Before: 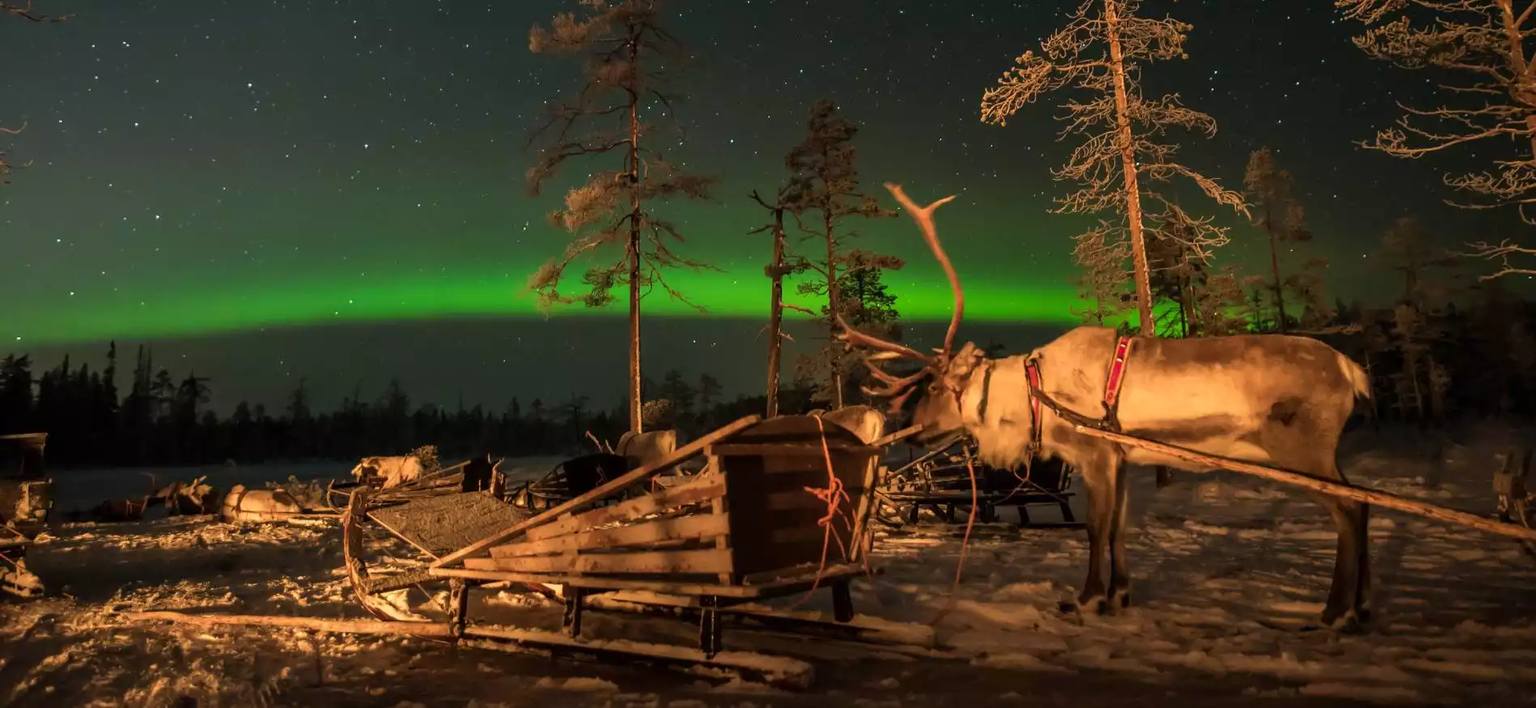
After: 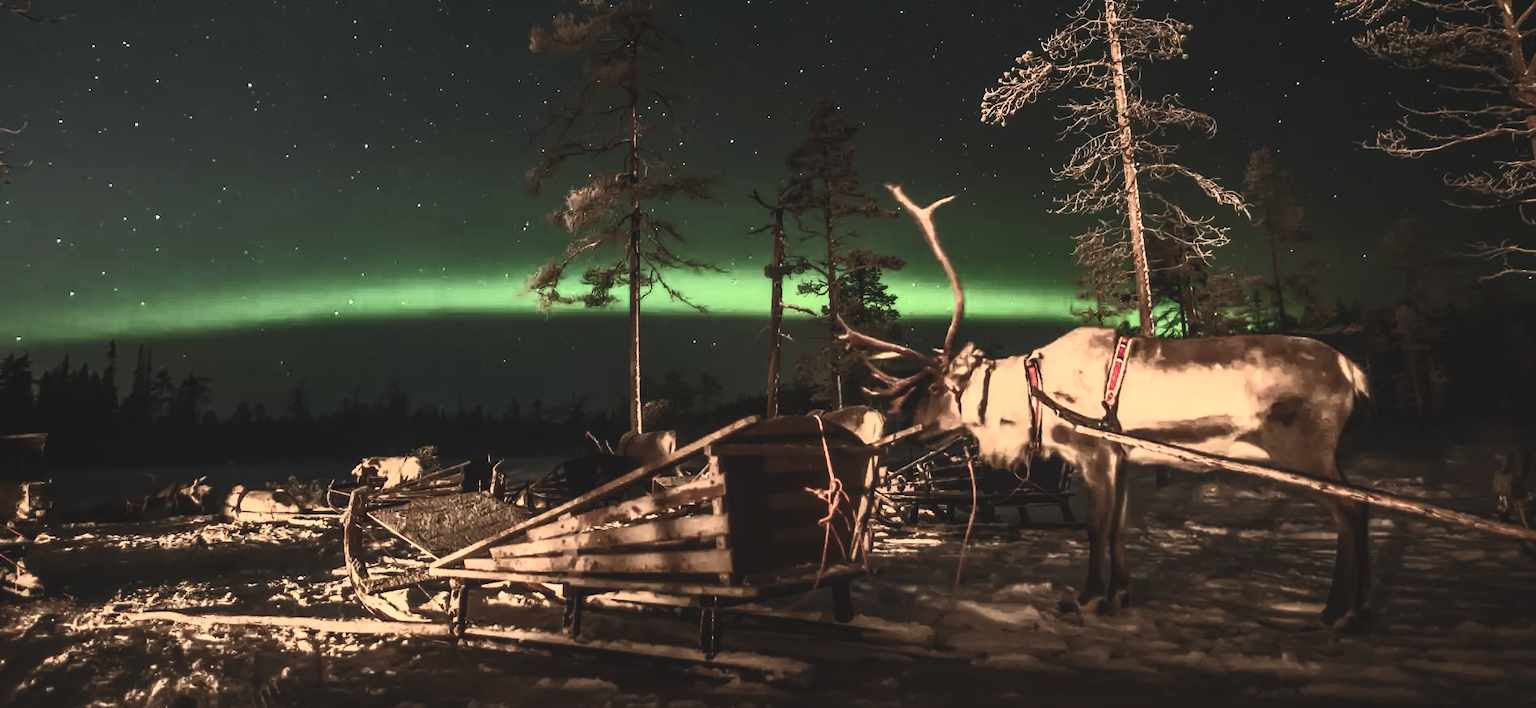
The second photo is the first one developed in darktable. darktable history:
tone equalizer: -8 EV -0.417 EV, -7 EV -0.389 EV, -6 EV -0.333 EV, -5 EV -0.222 EV, -3 EV 0.222 EV, -2 EV 0.333 EV, -1 EV 0.389 EV, +0 EV 0.417 EV, edges refinement/feathering 500, mask exposure compensation -1.57 EV, preserve details no
white balance: red 0.98, blue 1.034
exposure: black level correction -0.015, exposure -0.5 EV, compensate highlight preservation false
contrast brightness saturation: contrast 0.83, brightness 0.59, saturation 0.59
local contrast: on, module defaults
color zones: curves: ch0 [(0, 0.6) (0.129, 0.508) (0.193, 0.483) (0.429, 0.5) (0.571, 0.5) (0.714, 0.5) (0.857, 0.5) (1, 0.6)]; ch1 [(0, 0.481) (0.112, 0.245) (0.213, 0.223) (0.429, 0.233) (0.571, 0.231) (0.683, 0.242) (0.857, 0.296) (1, 0.481)]
